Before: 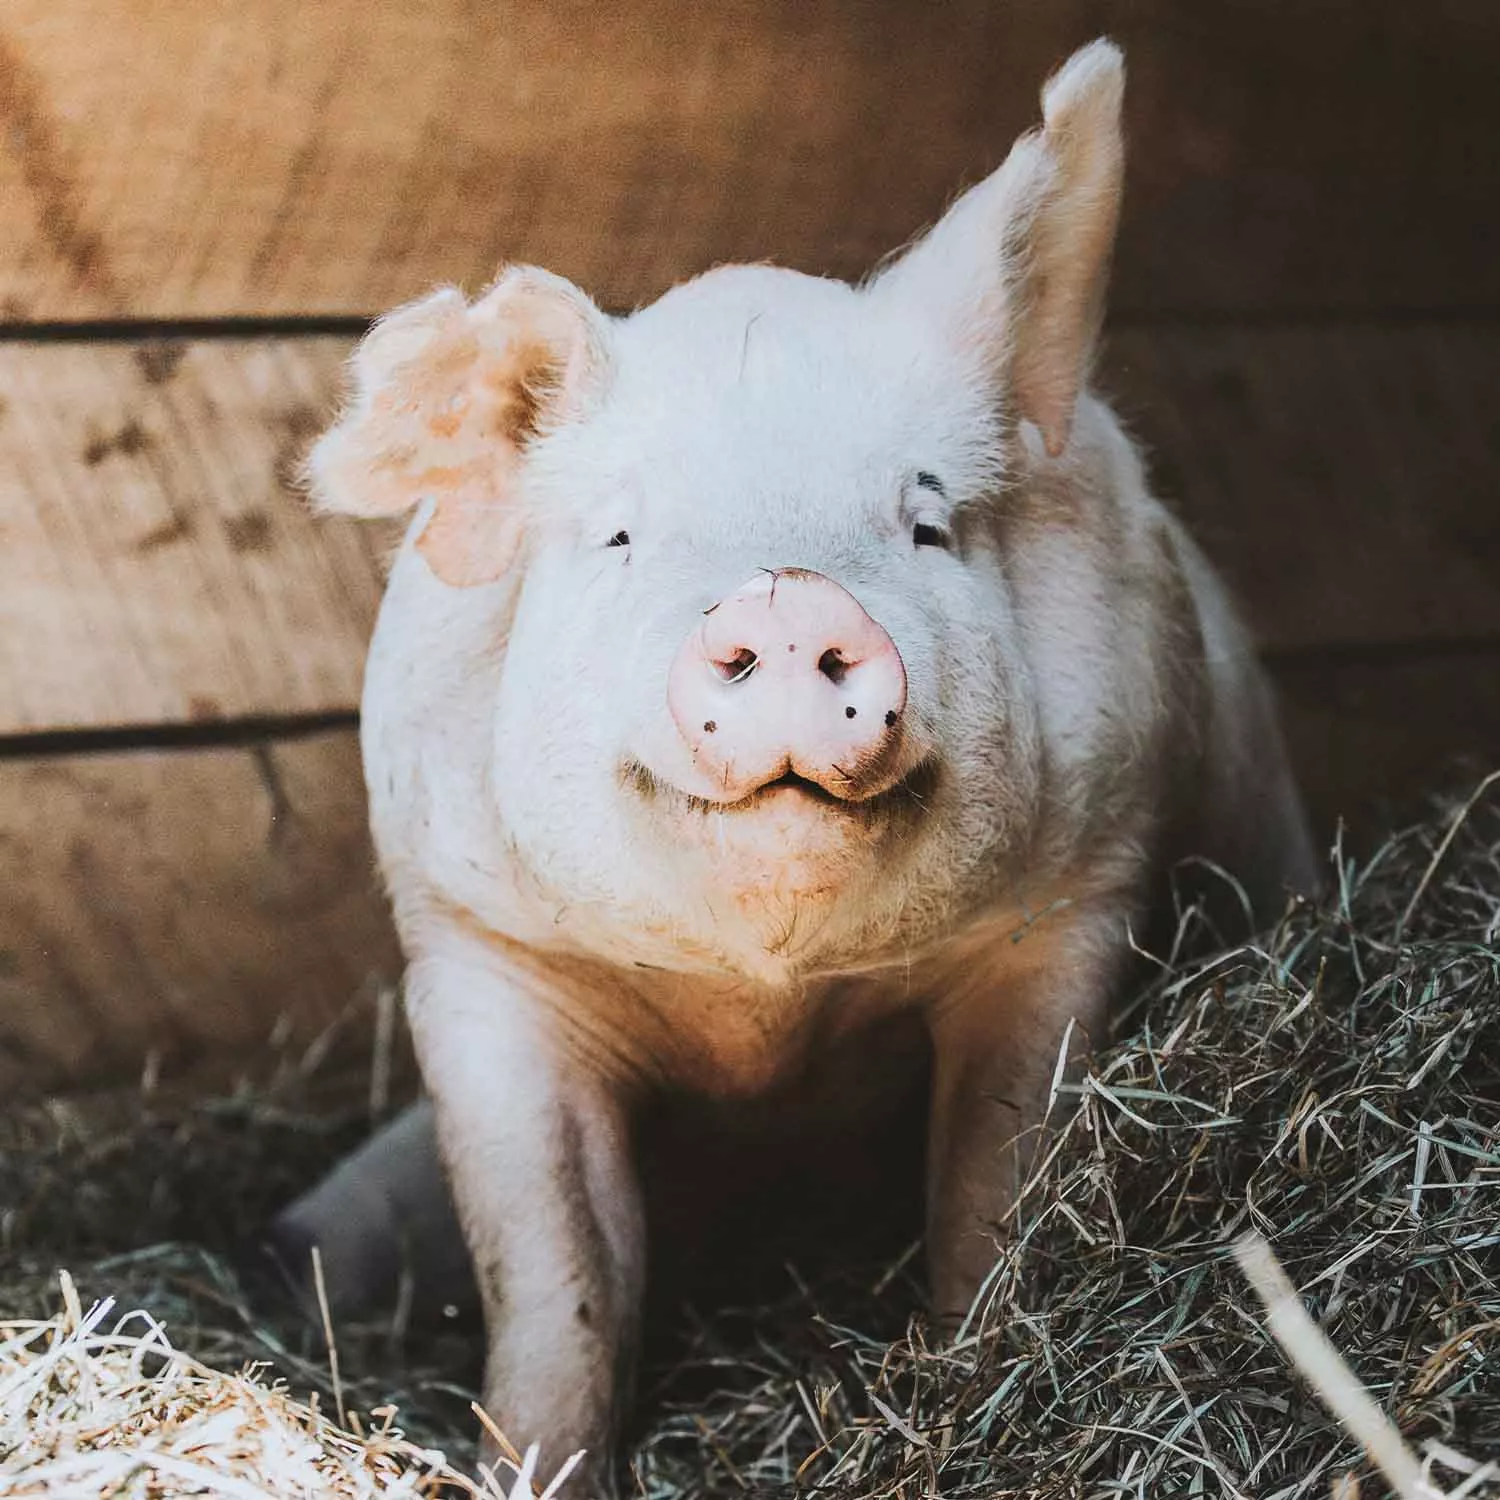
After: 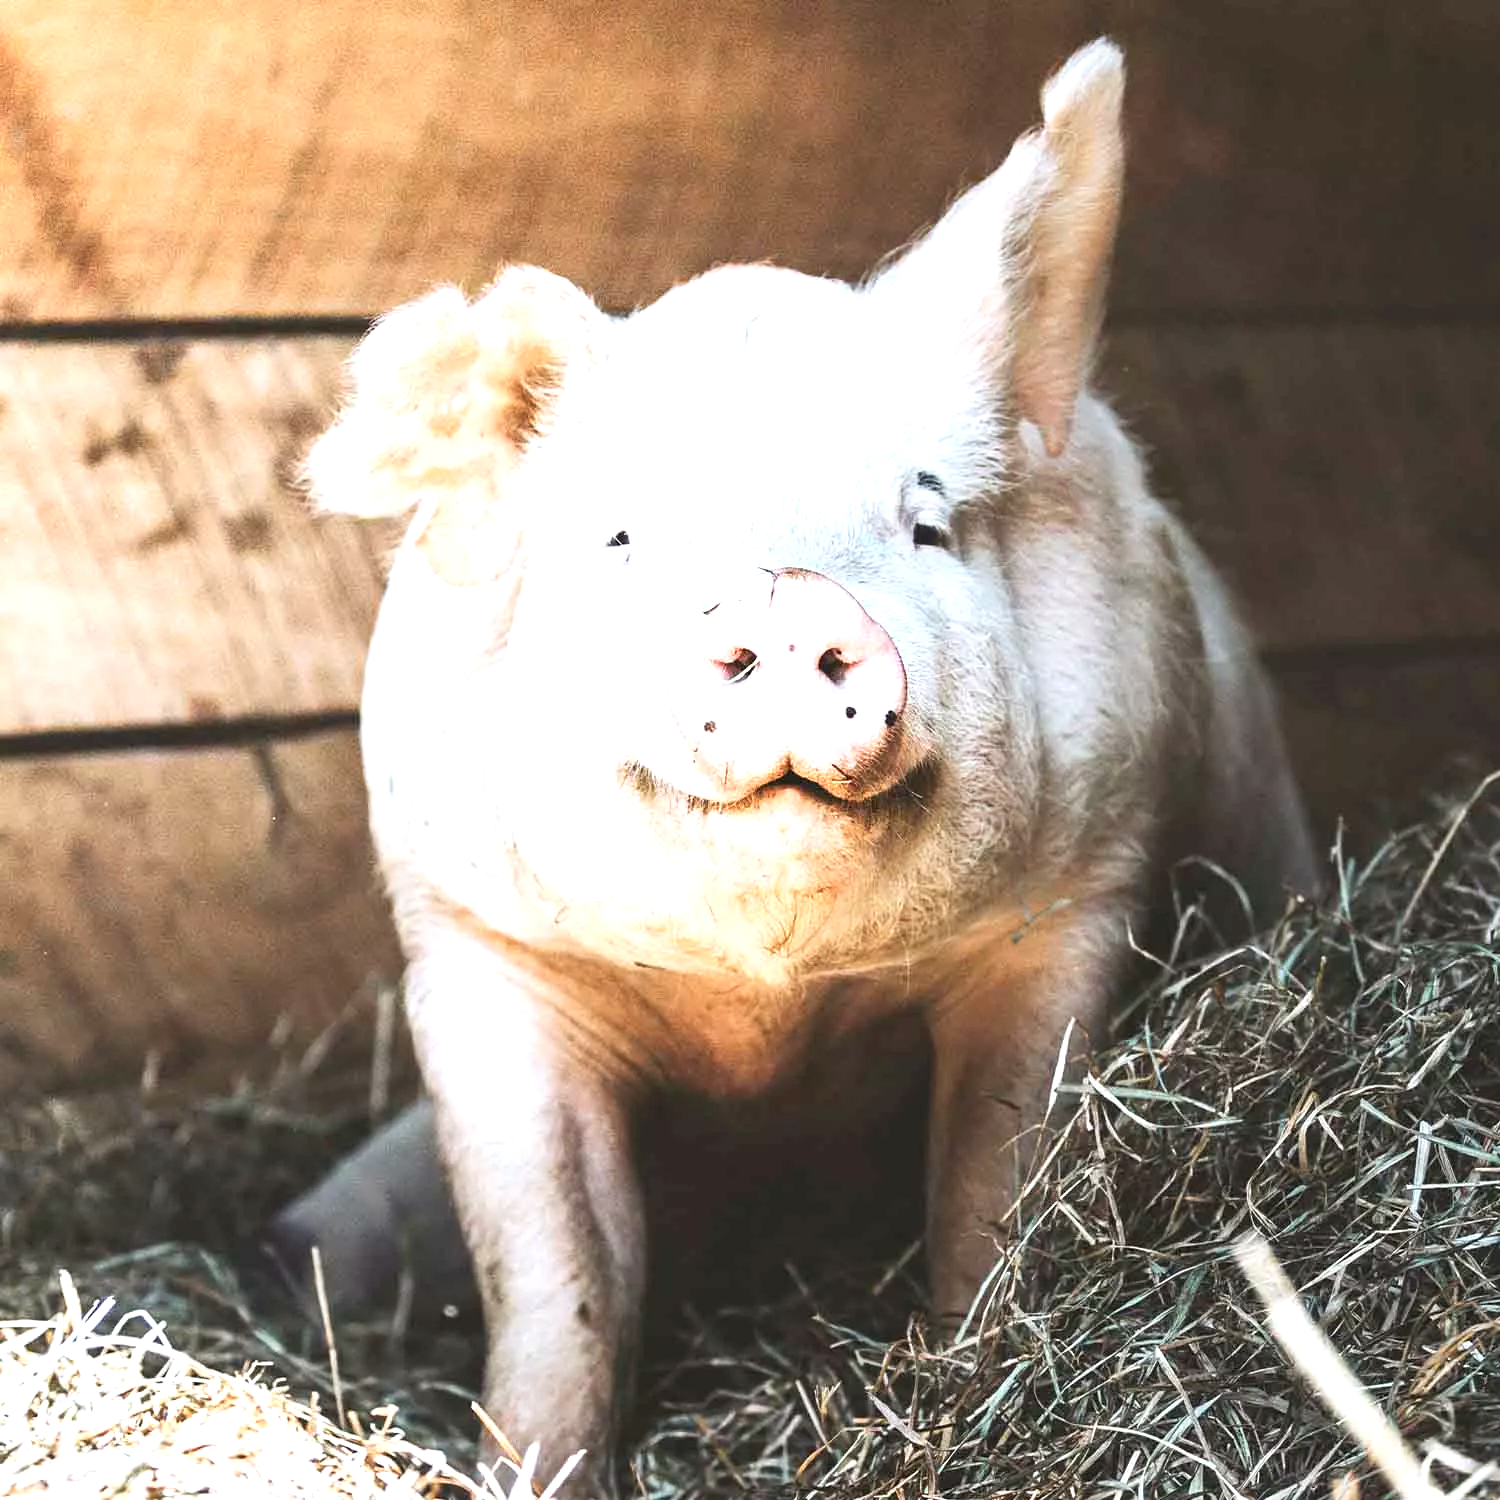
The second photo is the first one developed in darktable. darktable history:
exposure: exposure 1 EV, compensate highlight preservation false
white balance: red 1, blue 1
